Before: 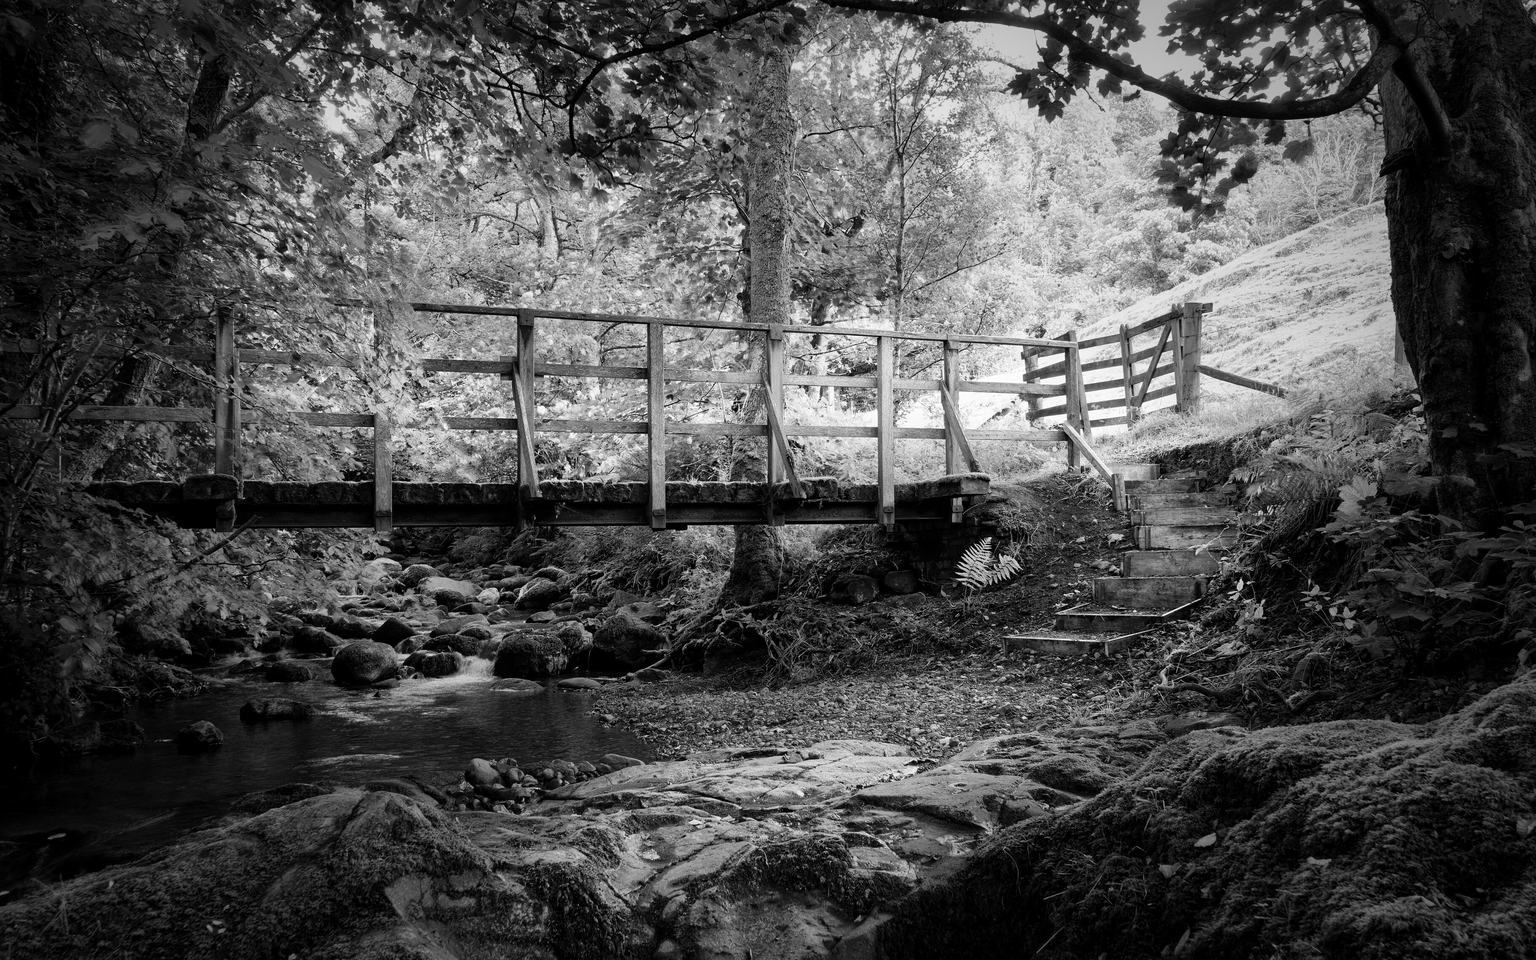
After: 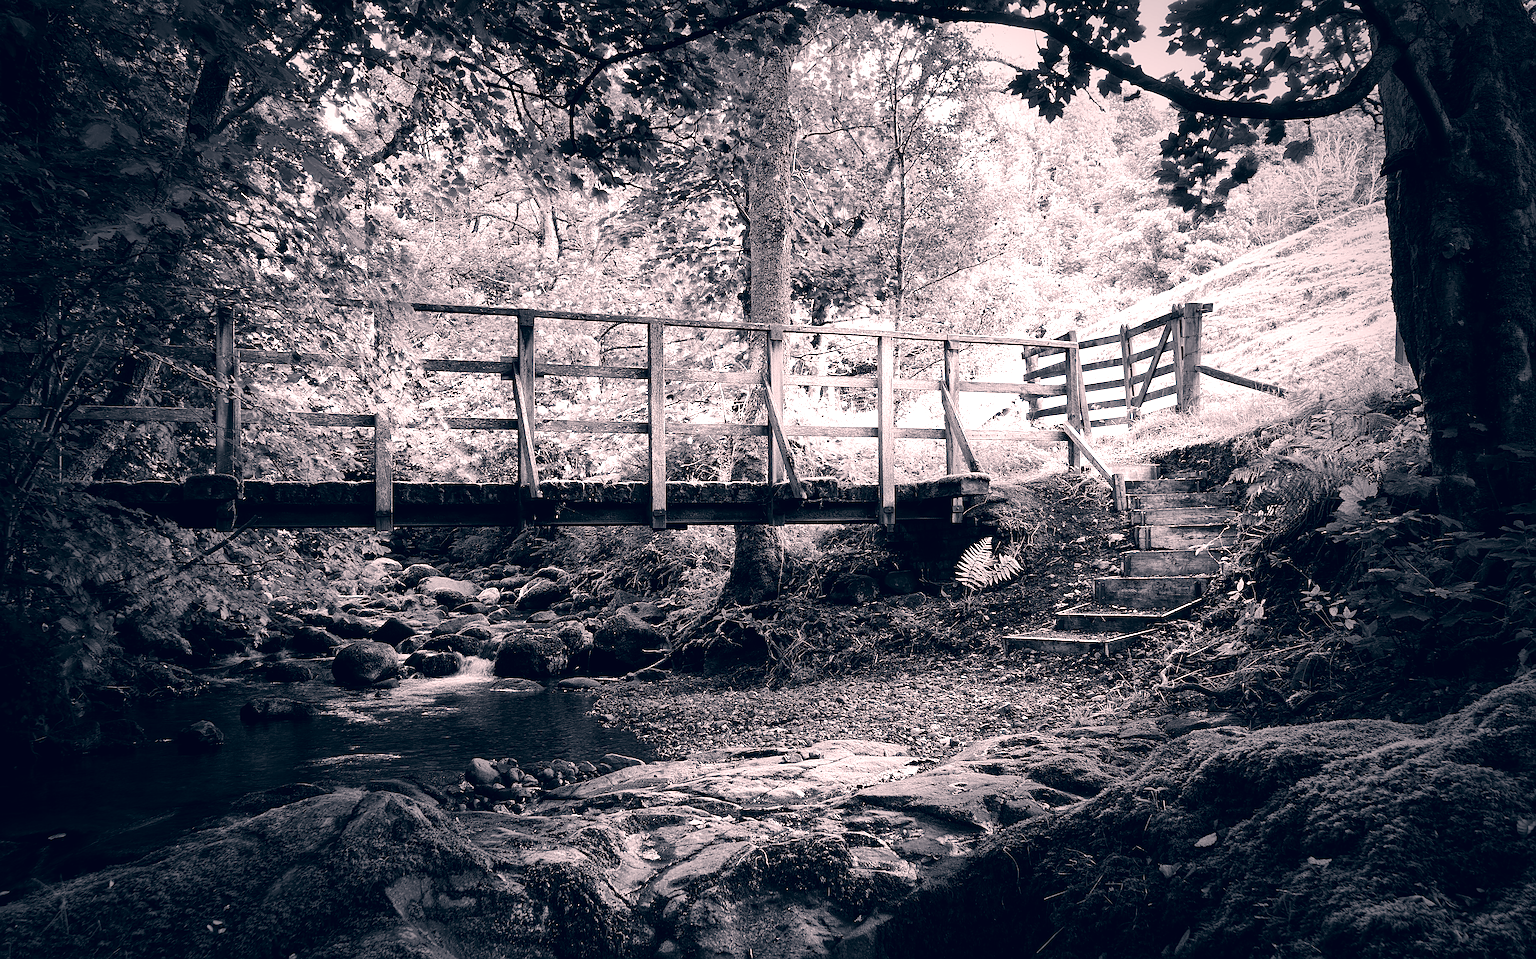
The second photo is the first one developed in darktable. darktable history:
sharpen: amount 0.575
color correction: highlights a* 14.46, highlights b* 5.85, shadows a* -5.53, shadows b* -15.24, saturation 0.85
tone equalizer: -8 EV -0.75 EV, -7 EV -0.7 EV, -6 EV -0.6 EV, -5 EV -0.4 EV, -3 EV 0.4 EV, -2 EV 0.6 EV, -1 EV 0.7 EV, +0 EV 0.75 EV, edges refinement/feathering 500, mask exposure compensation -1.57 EV, preserve details no
